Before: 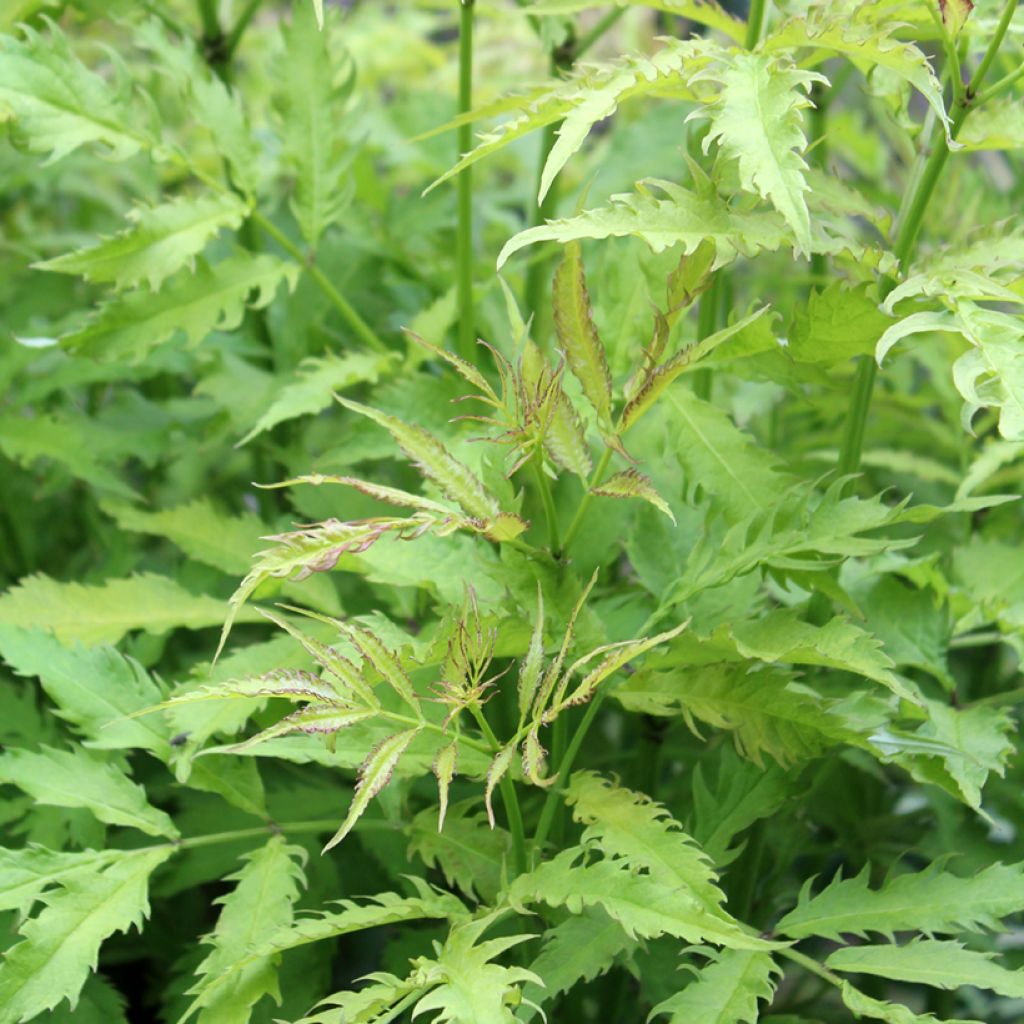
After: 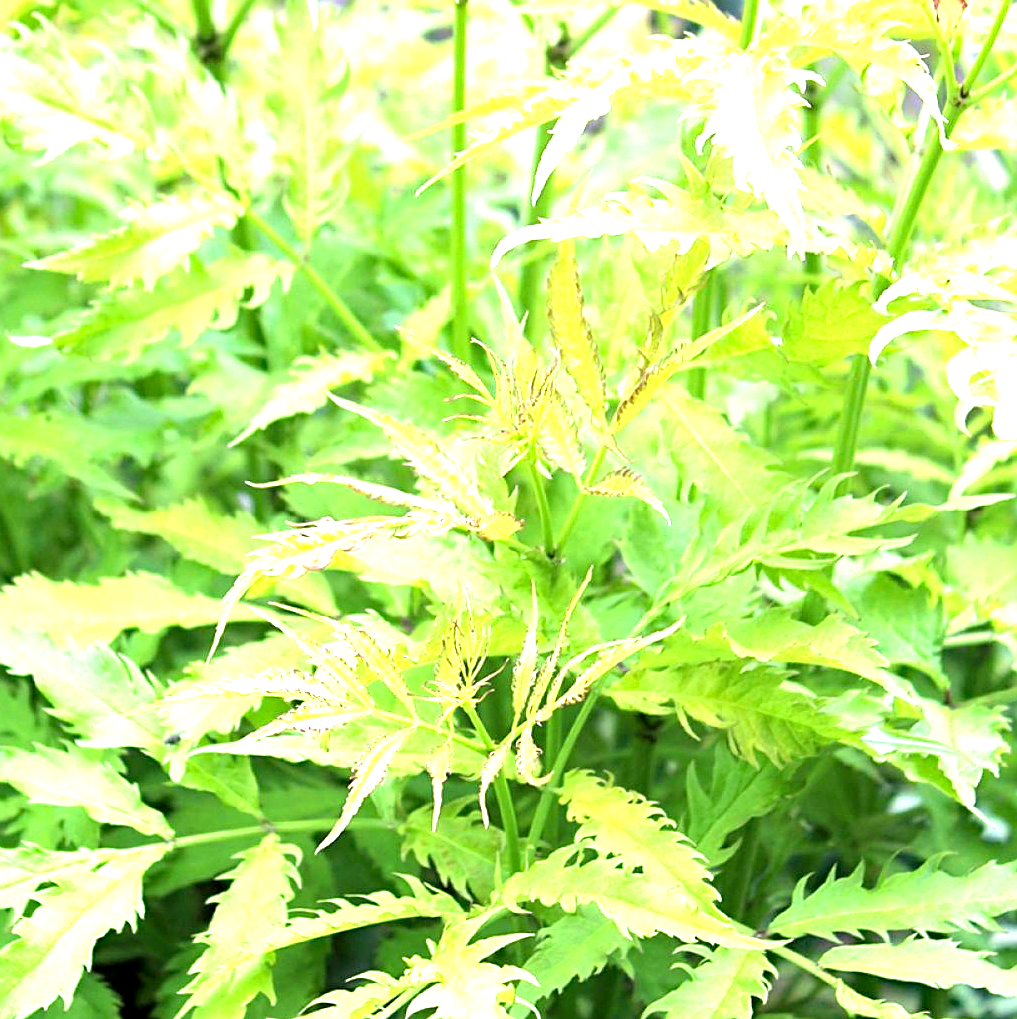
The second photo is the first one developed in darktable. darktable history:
haze removal: compatibility mode true, adaptive false
crop and rotate: left 0.614%, top 0.179%, bottom 0.309%
exposure: black level correction 0.001, exposure 1.719 EV, compensate exposure bias true, compensate highlight preservation false
sharpen: on, module defaults
